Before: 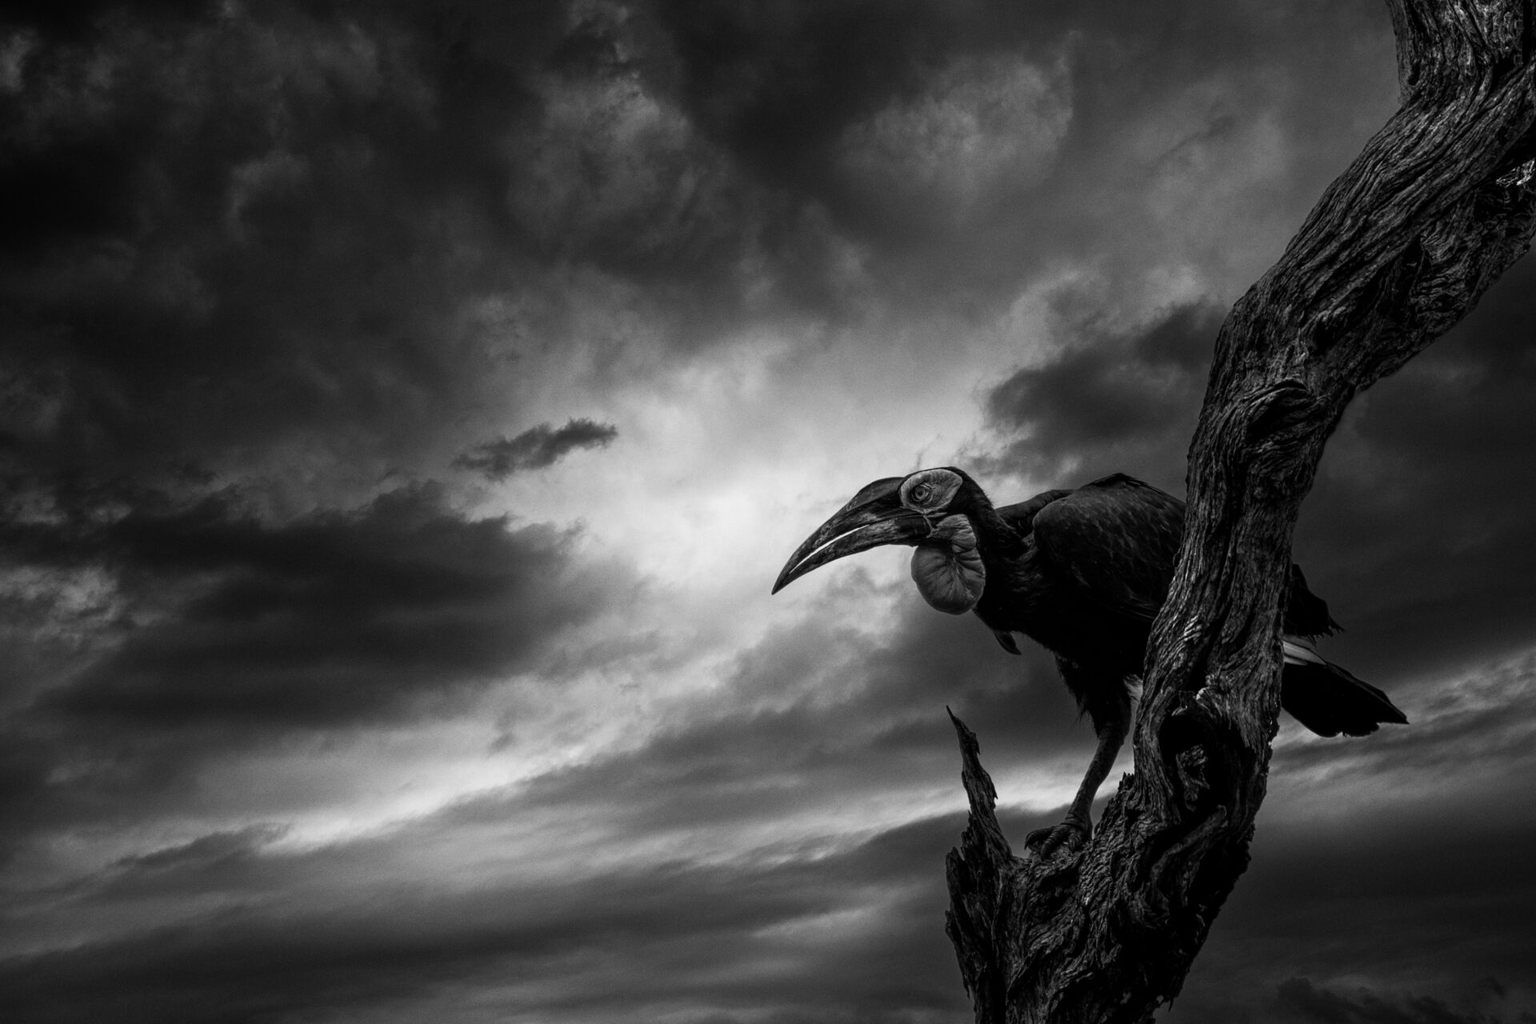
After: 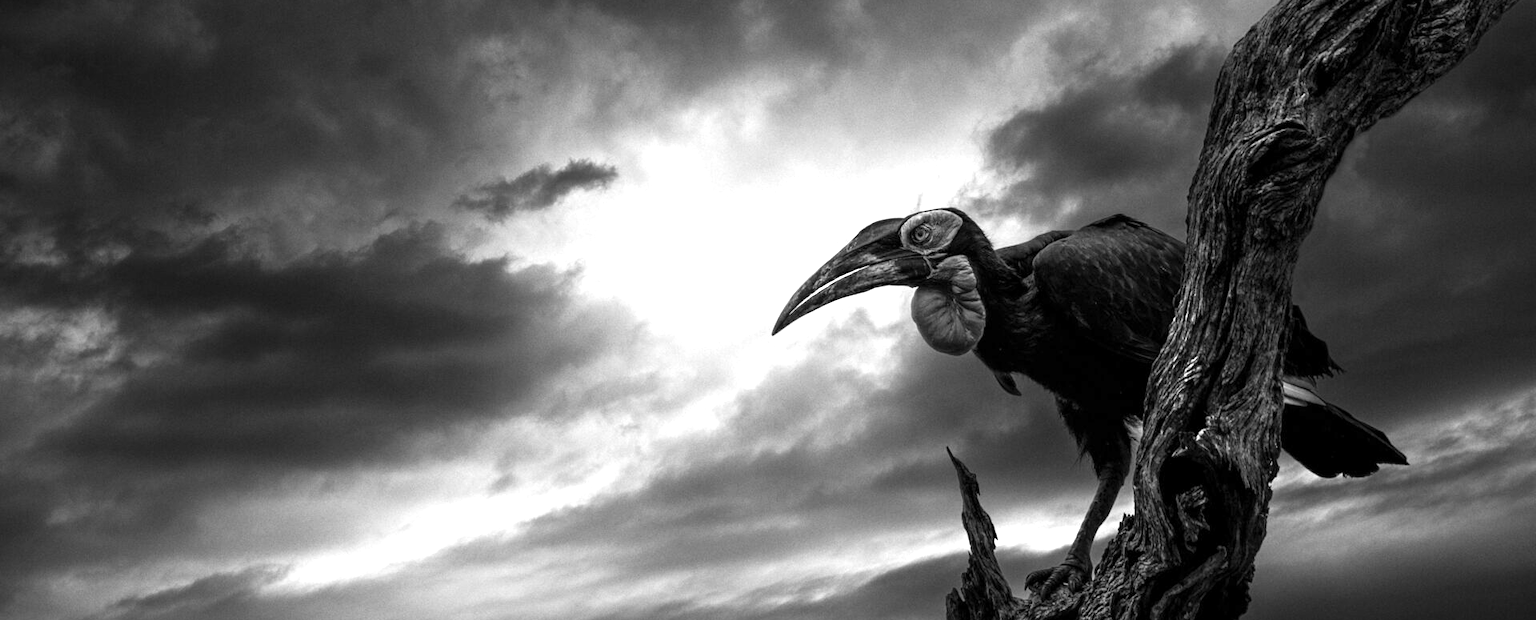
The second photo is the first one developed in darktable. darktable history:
exposure: exposure 0.999 EV, compensate highlight preservation false
color balance rgb: perceptual saturation grading › global saturation 25%, global vibrance 10%
crop and rotate: top 25.357%, bottom 13.942%
